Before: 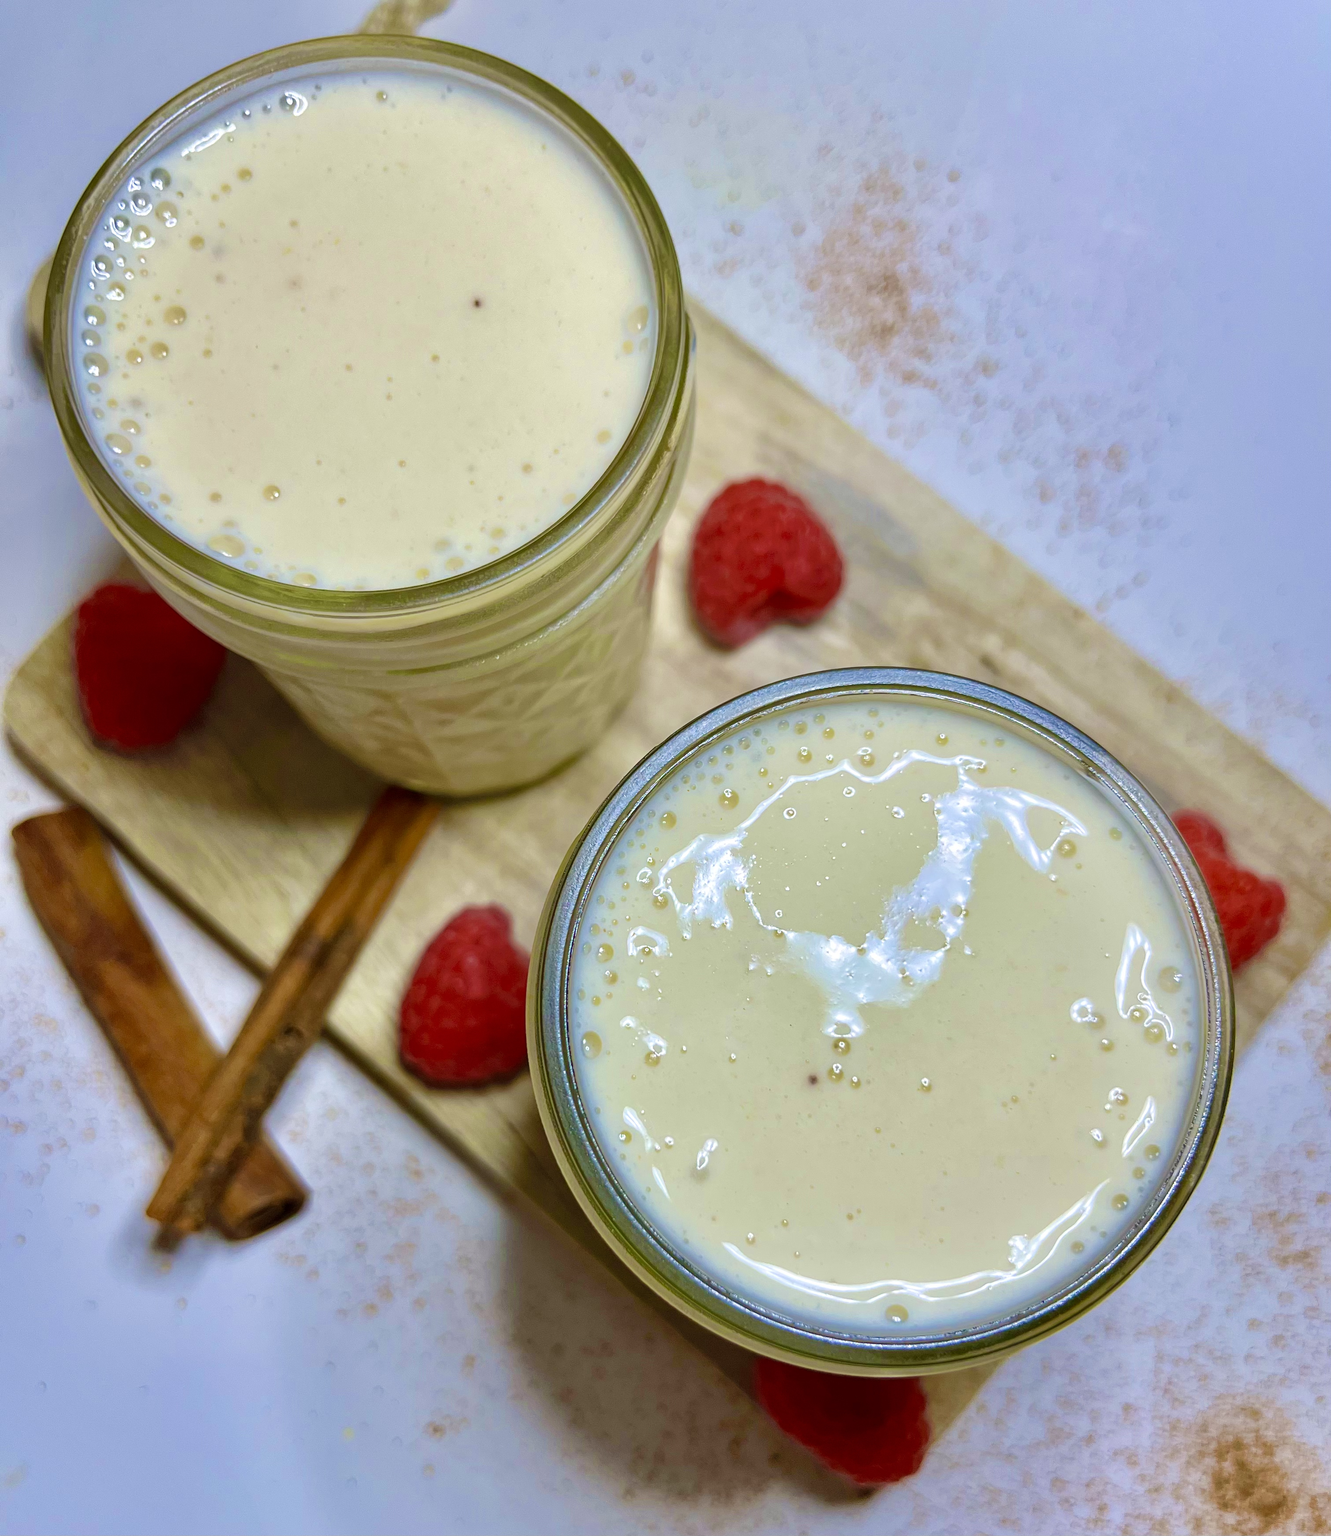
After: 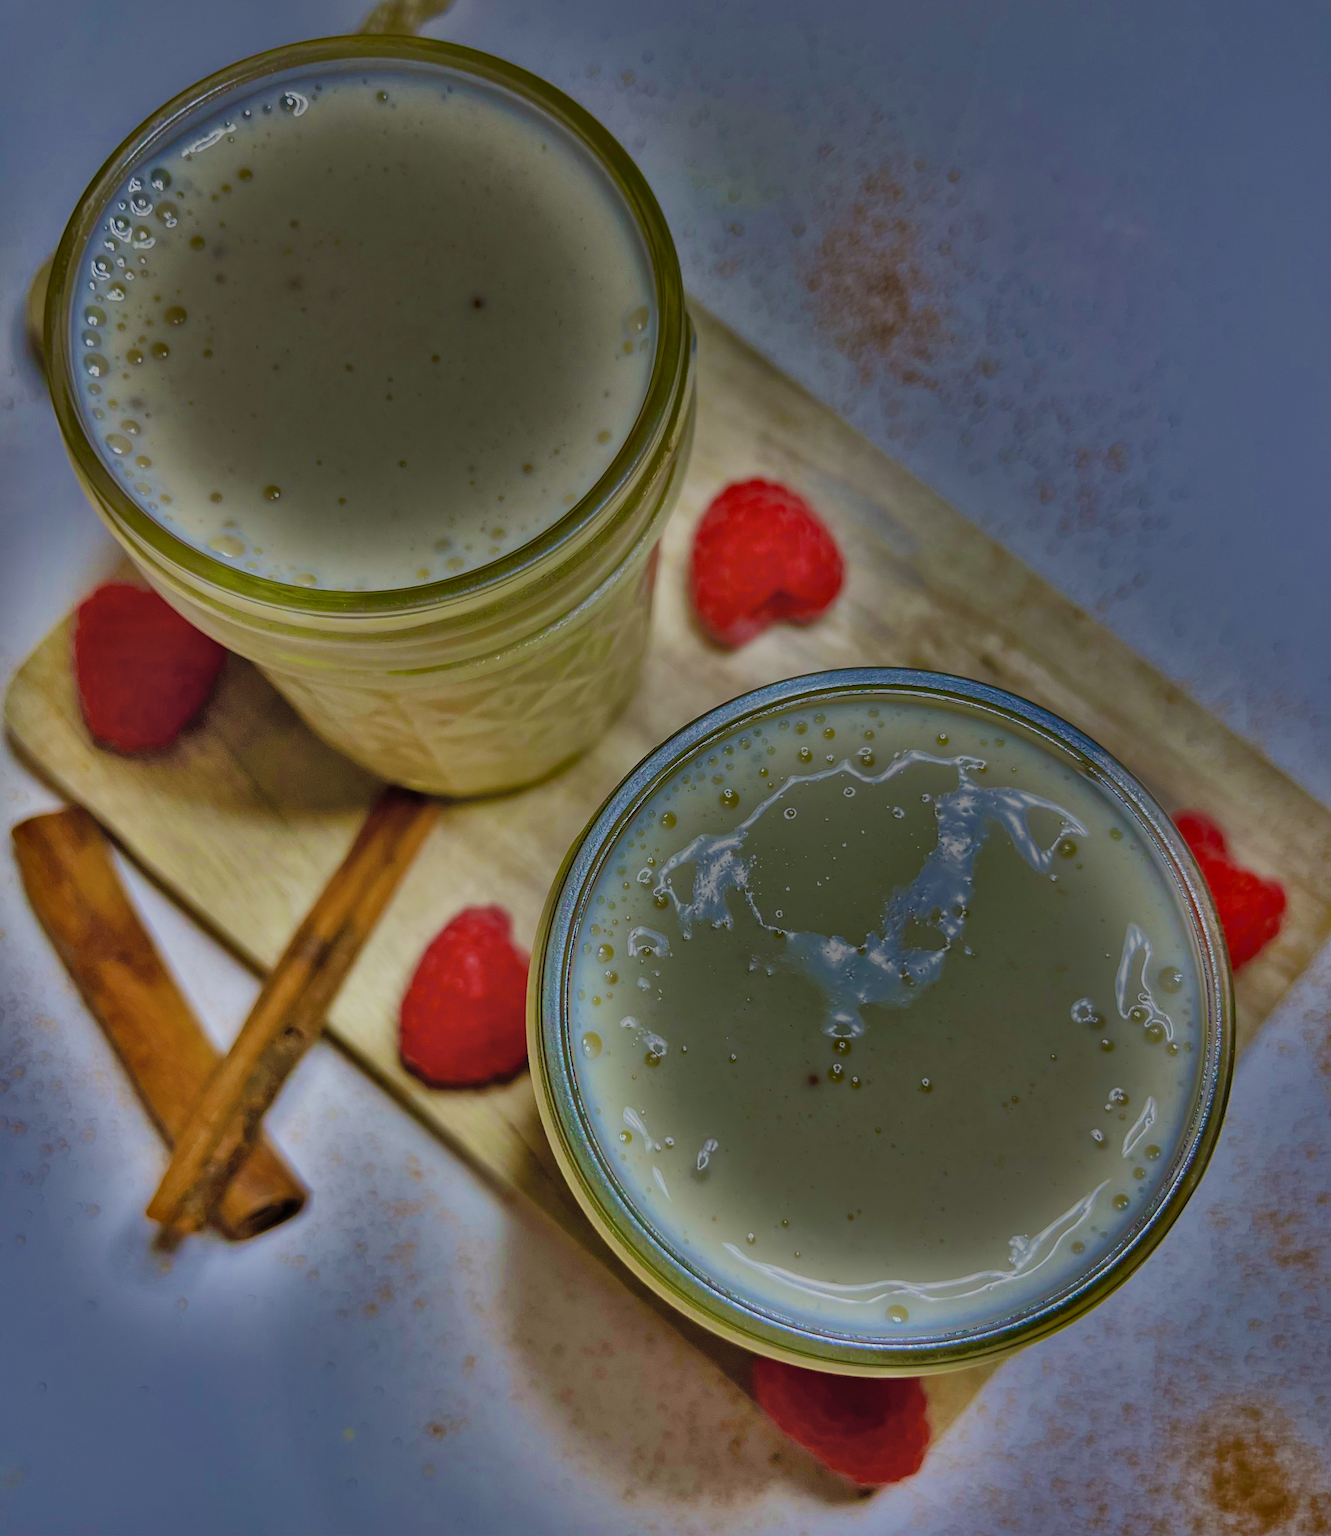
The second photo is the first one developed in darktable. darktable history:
shadows and highlights: radius 124.16, shadows 98.89, white point adjustment -3.14, highlights -98.97, highlights color adjustment 32.11%, soften with gaussian
contrast brightness saturation: brightness 0.119
filmic rgb: black relative exposure -7.65 EV, white relative exposure 4.56 EV, threshold 3.06 EV, hardness 3.61, enable highlight reconstruction true
